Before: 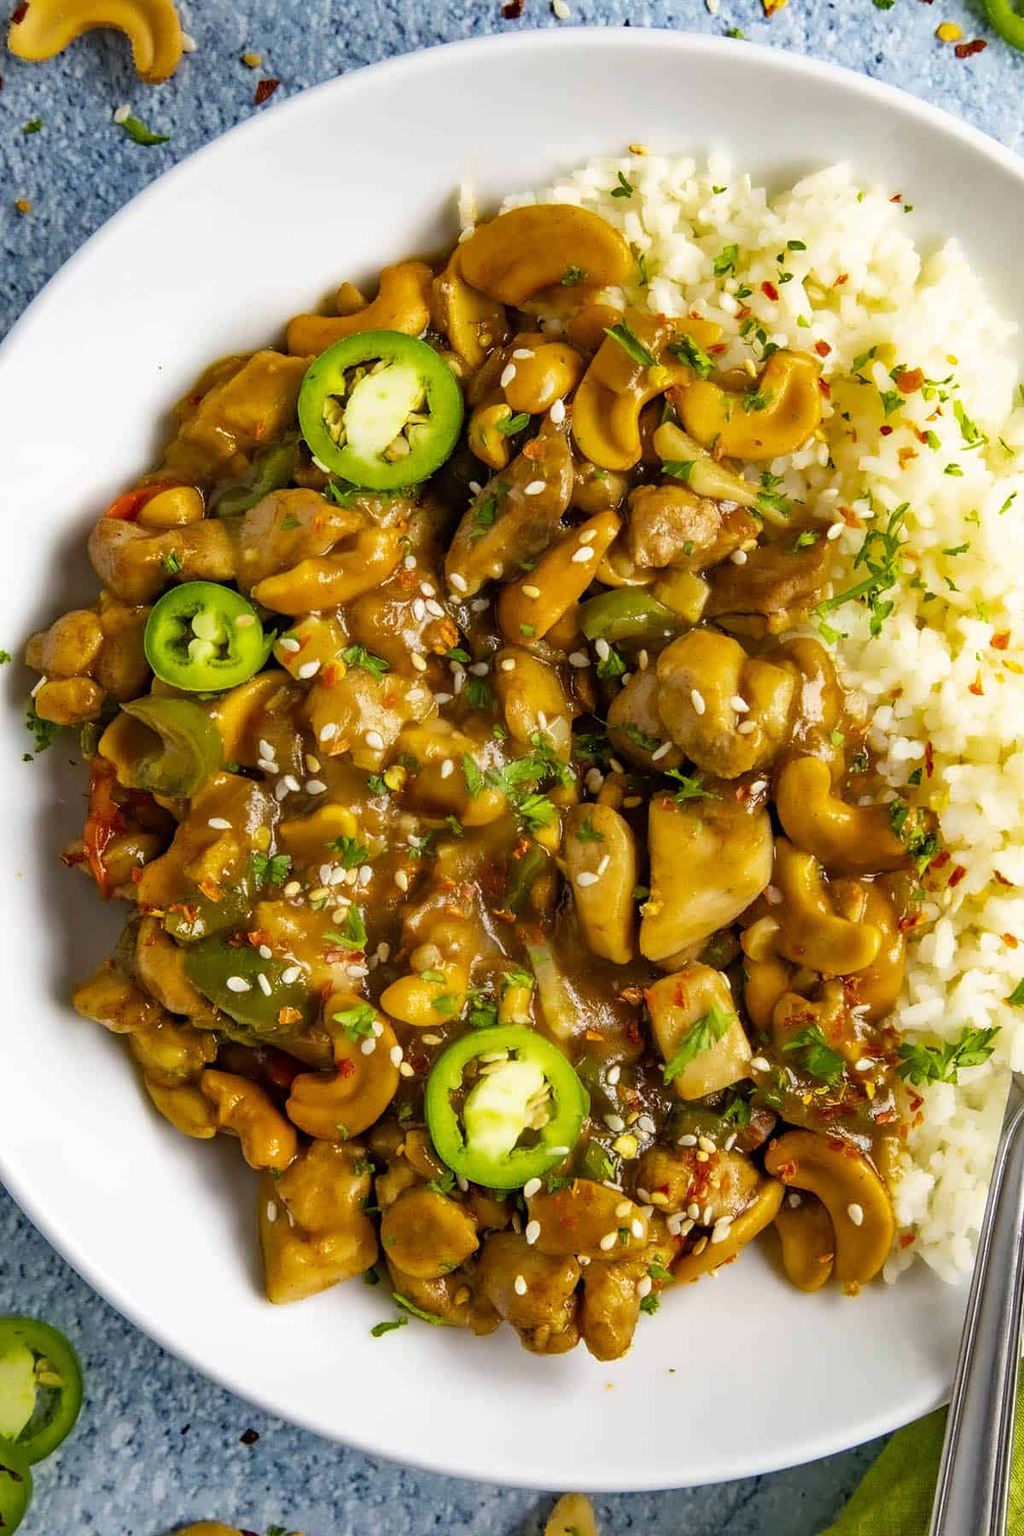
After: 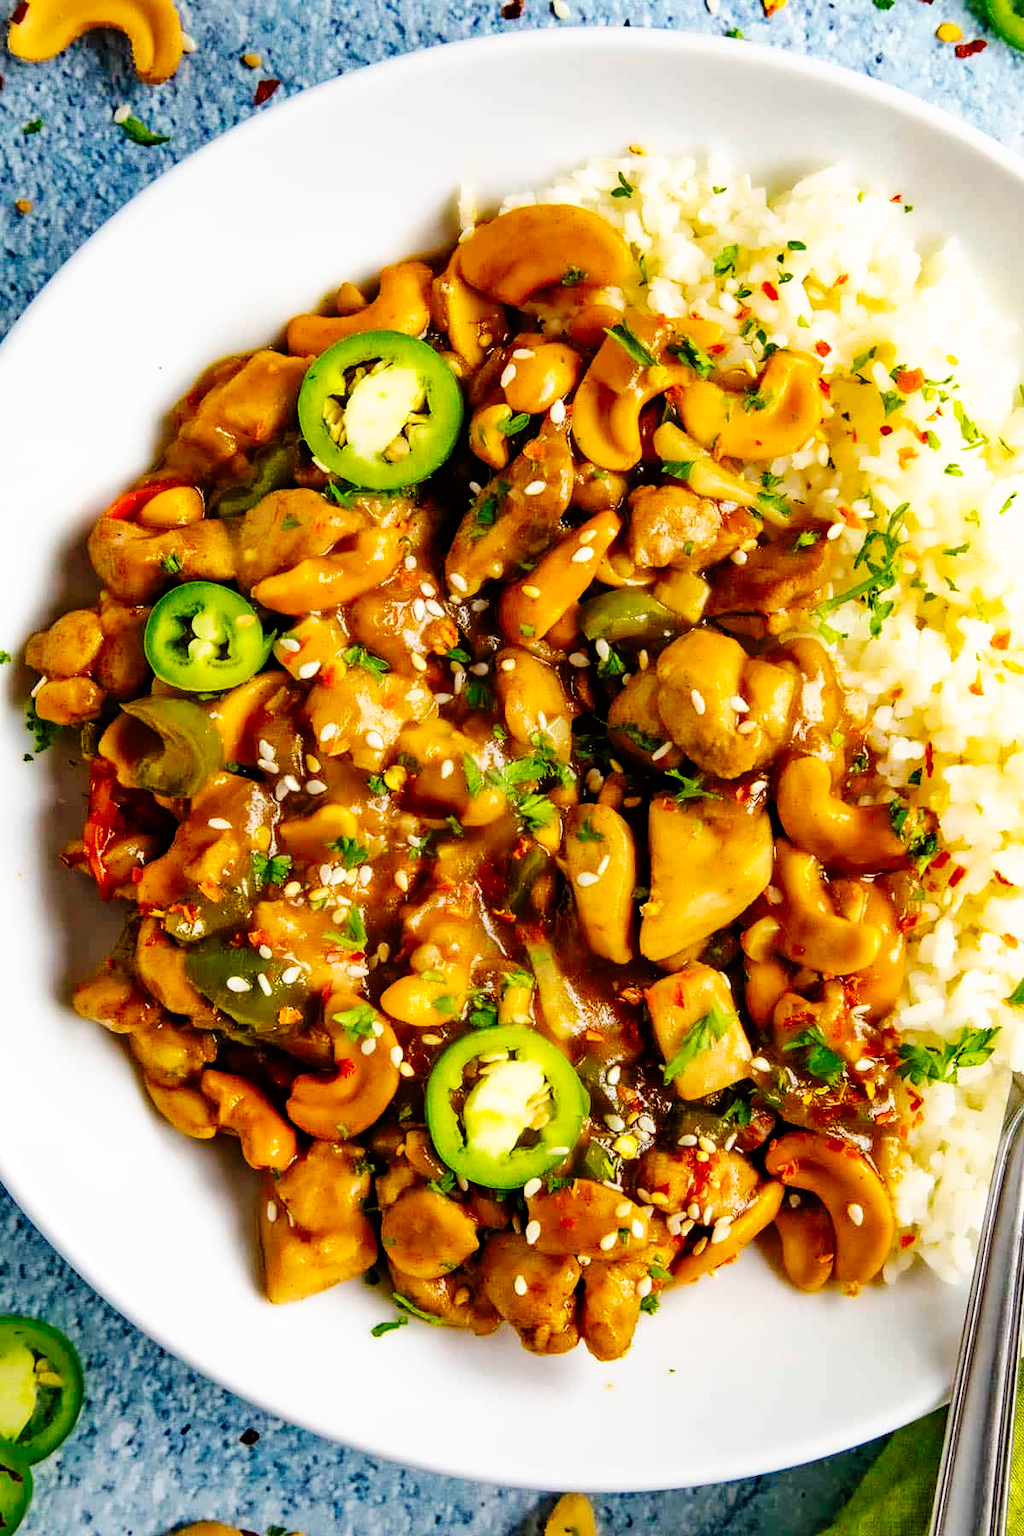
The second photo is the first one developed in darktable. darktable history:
tone curve: curves: ch0 [(0, 0) (0.003, 0.003) (0.011, 0.005) (0.025, 0.008) (0.044, 0.012) (0.069, 0.02) (0.1, 0.031) (0.136, 0.047) (0.177, 0.088) (0.224, 0.141) (0.277, 0.222) (0.335, 0.32) (0.399, 0.422) (0.468, 0.523) (0.543, 0.623) (0.623, 0.716) (0.709, 0.796) (0.801, 0.88) (0.898, 0.958) (1, 1)], preserve colors none
